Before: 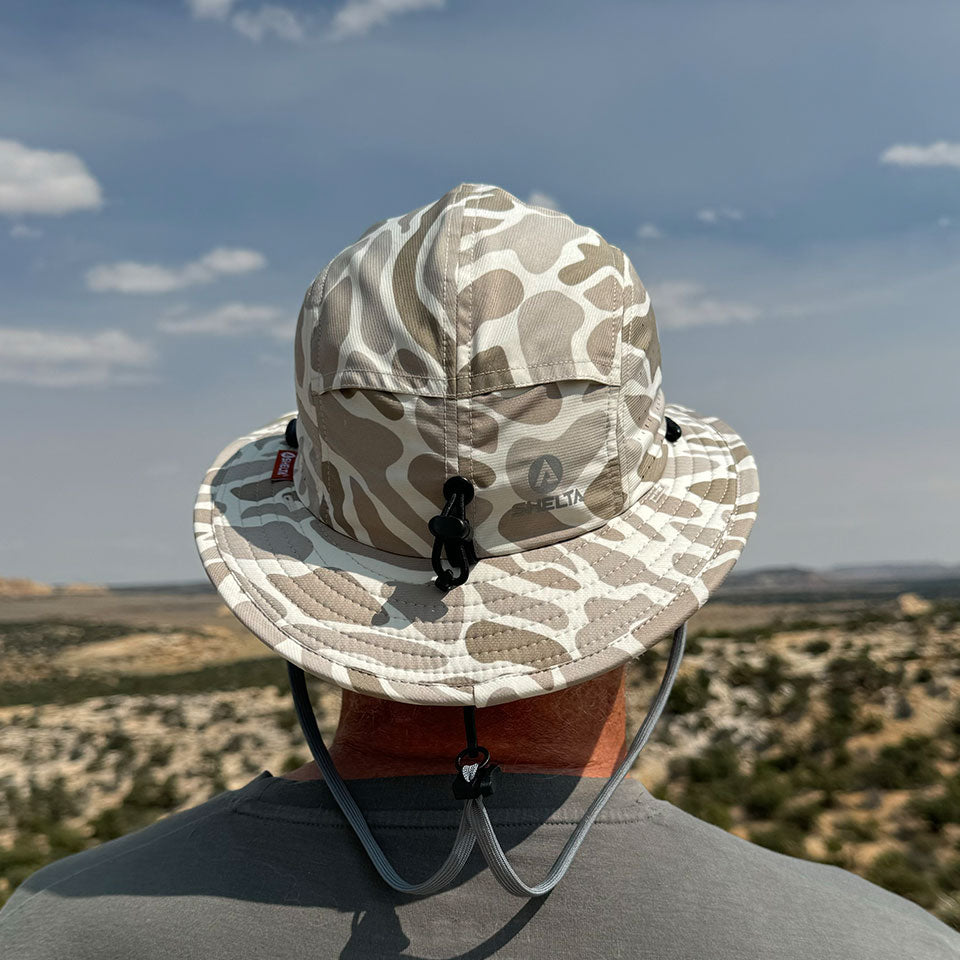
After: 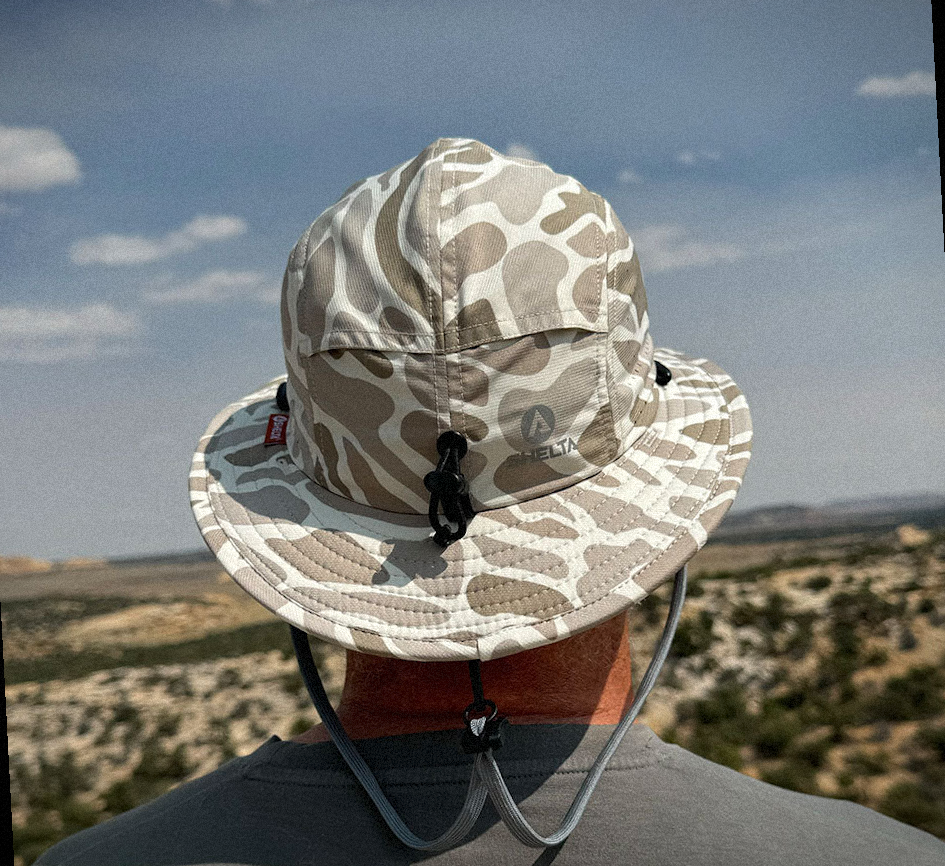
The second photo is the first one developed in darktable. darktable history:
tone equalizer: on, module defaults
vignetting: fall-off start 97.23%, saturation -0.024, center (-0.033, -0.042), width/height ratio 1.179, unbound false
grain: mid-tones bias 0%
rotate and perspective: rotation -3°, crop left 0.031, crop right 0.968, crop top 0.07, crop bottom 0.93
